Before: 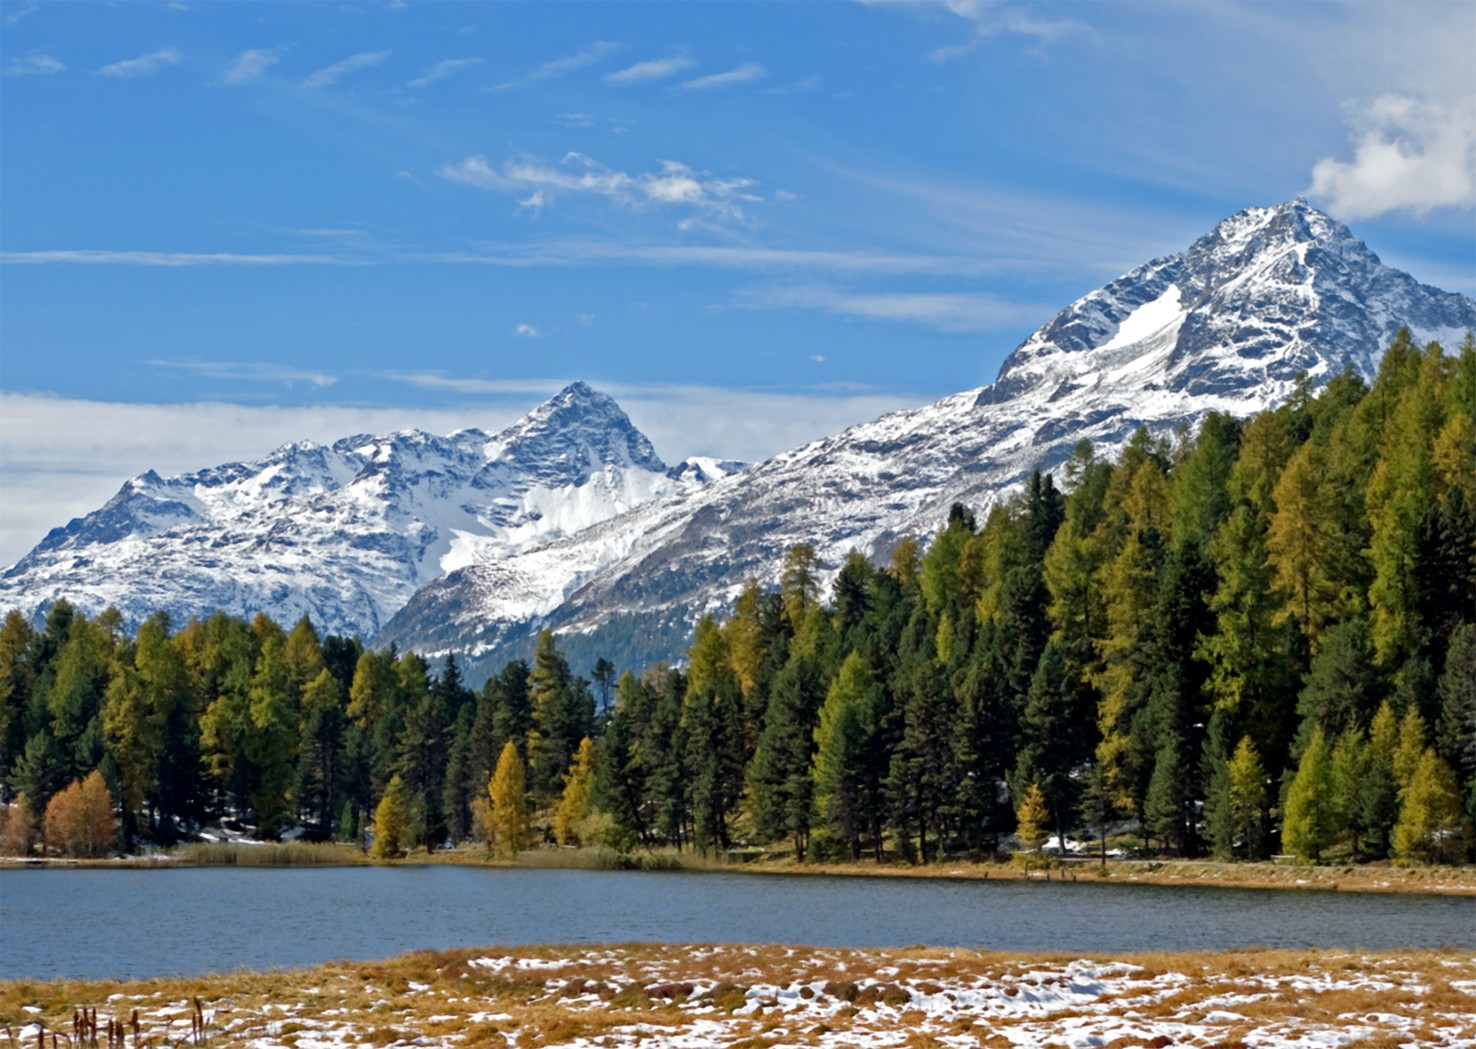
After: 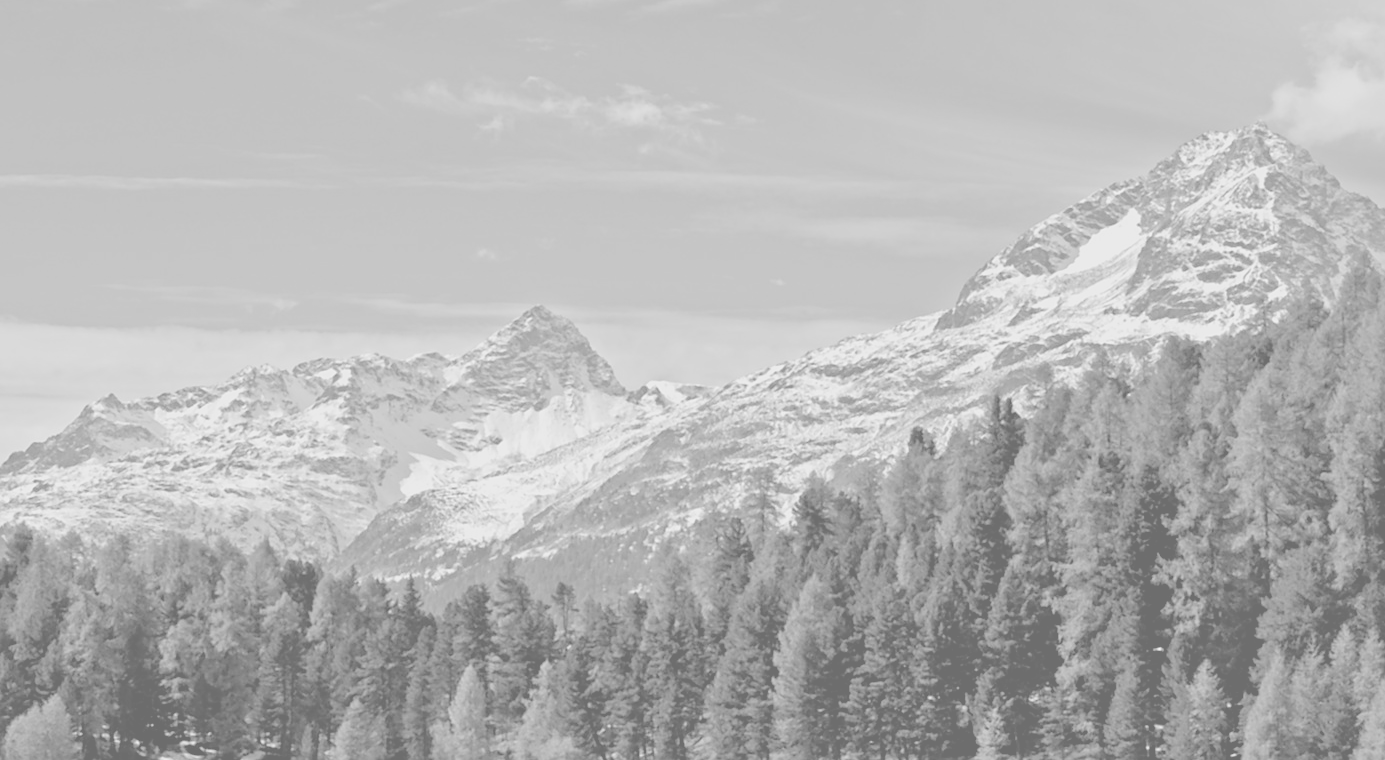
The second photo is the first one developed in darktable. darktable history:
crop: left 2.737%, top 7.287%, right 3.421%, bottom 20.179%
monochrome: a 73.58, b 64.21
sharpen: radius 1.559, amount 0.373, threshold 1.271
exposure: black level correction 0.001, exposure 0.5 EV, compensate exposure bias true, compensate highlight preservation false
contrast brightness saturation: contrast -0.32, brightness 0.75, saturation -0.78
levels: levels [0, 0.498, 0.996]
